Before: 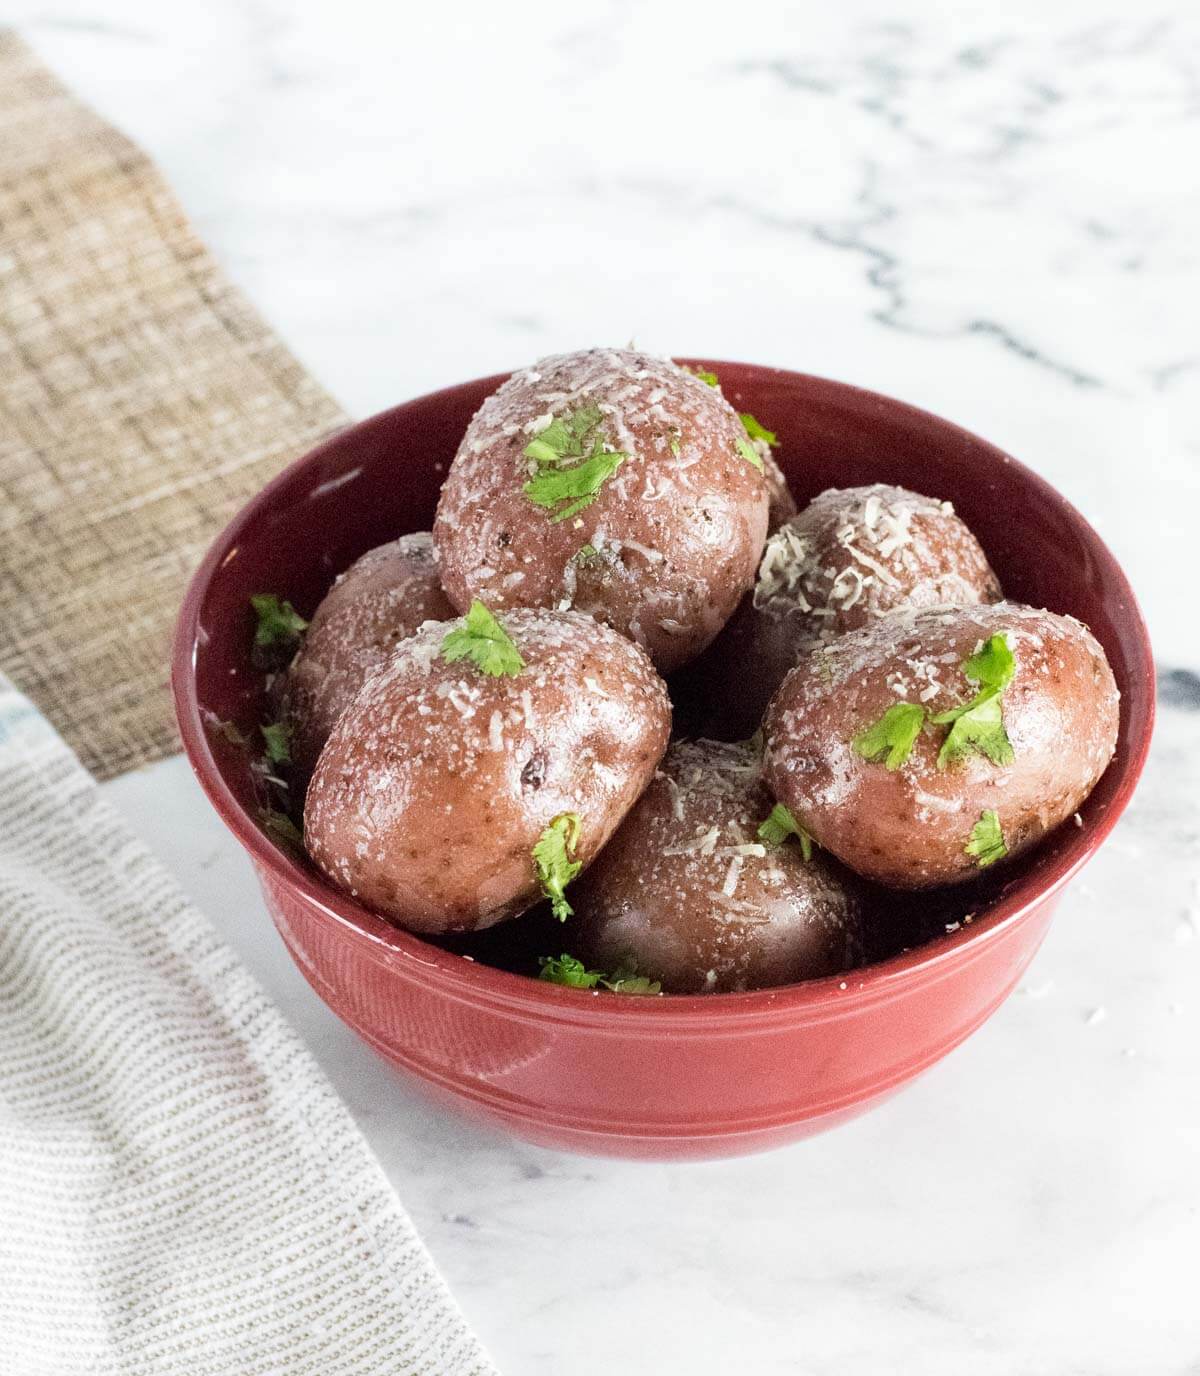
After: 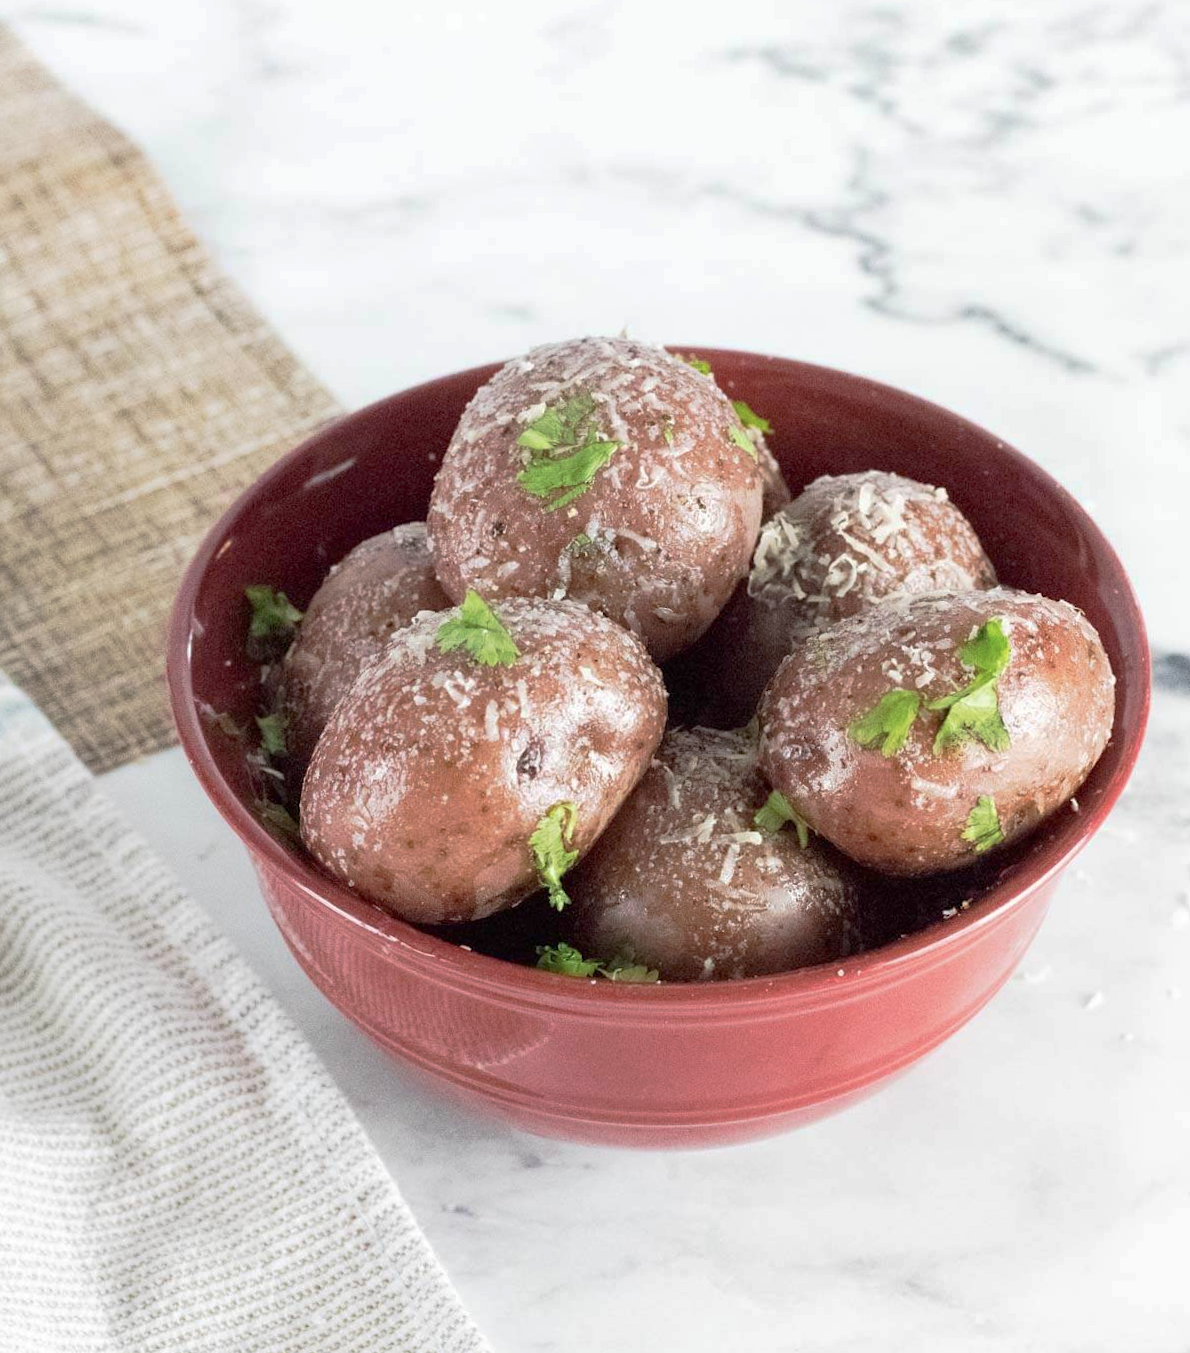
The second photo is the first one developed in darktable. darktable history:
color balance rgb: linear chroma grading › shadows -3%, linear chroma grading › highlights -4%
rotate and perspective: rotation -0.45°, automatic cropping original format, crop left 0.008, crop right 0.992, crop top 0.012, crop bottom 0.988
tone curve: curves: ch0 [(0, 0) (0.003, 0.005) (0.011, 0.016) (0.025, 0.036) (0.044, 0.071) (0.069, 0.112) (0.1, 0.149) (0.136, 0.187) (0.177, 0.228) (0.224, 0.272) (0.277, 0.32) (0.335, 0.374) (0.399, 0.429) (0.468, 0.479) (0.543, 0.538) (0.623, 0.609) (0.709, 0.697) (0.801, 0.789) (0.898, 0.876) (1, 1)], preserve colors none
